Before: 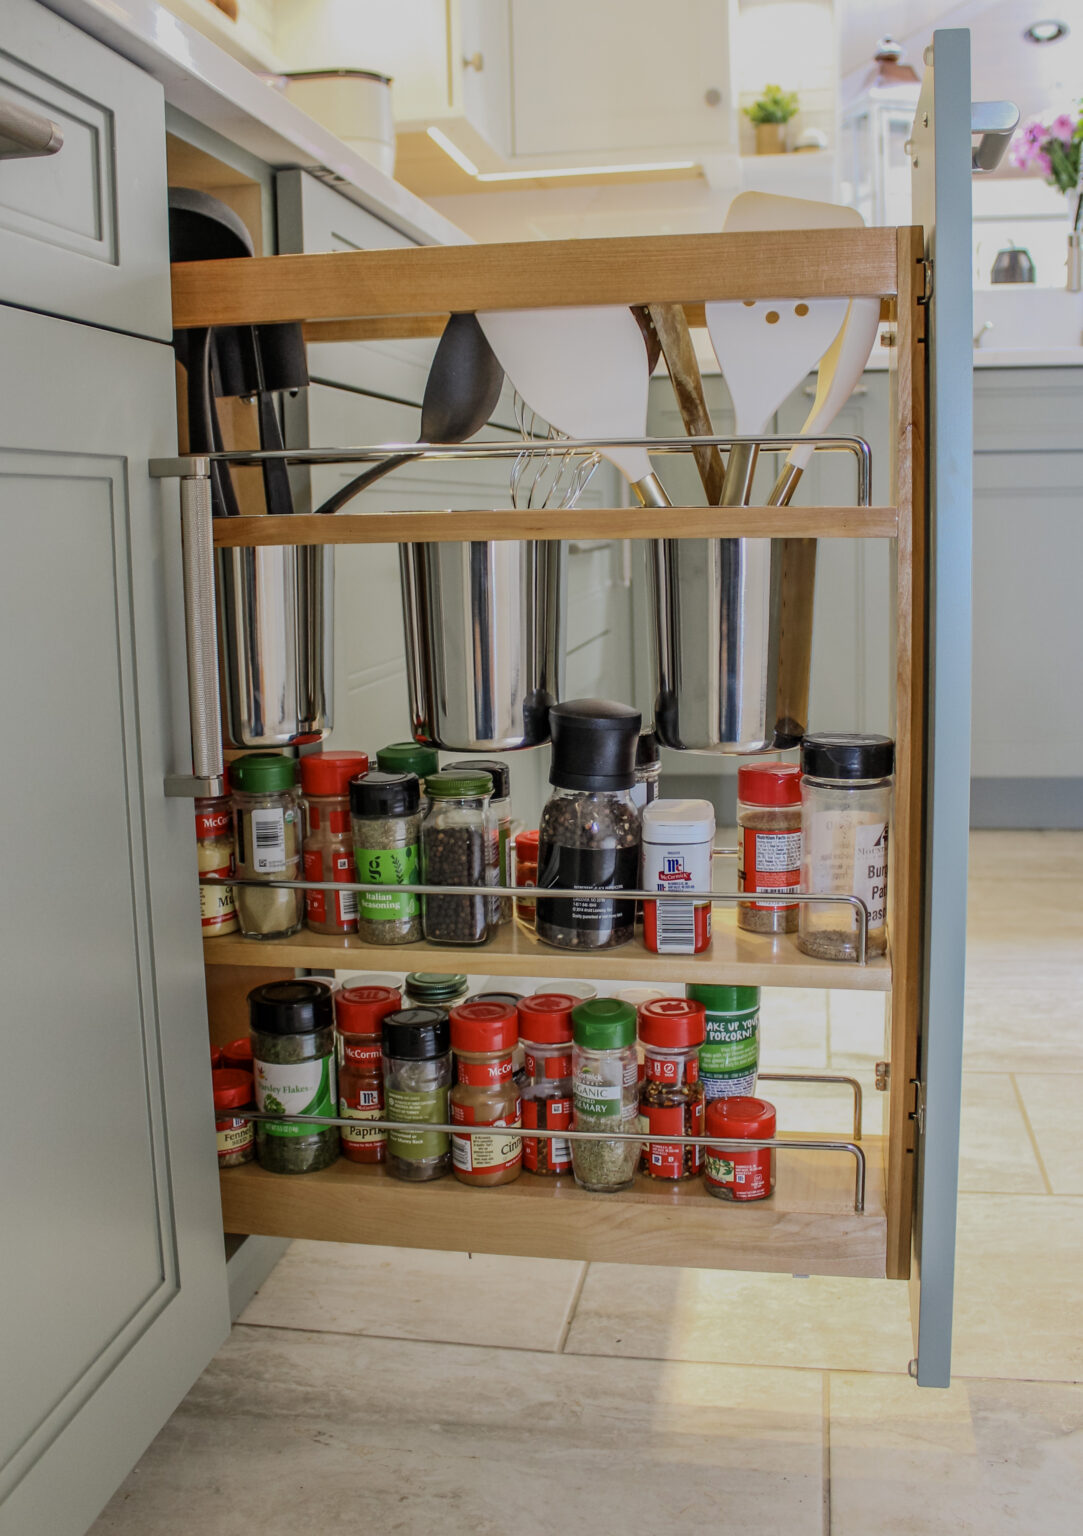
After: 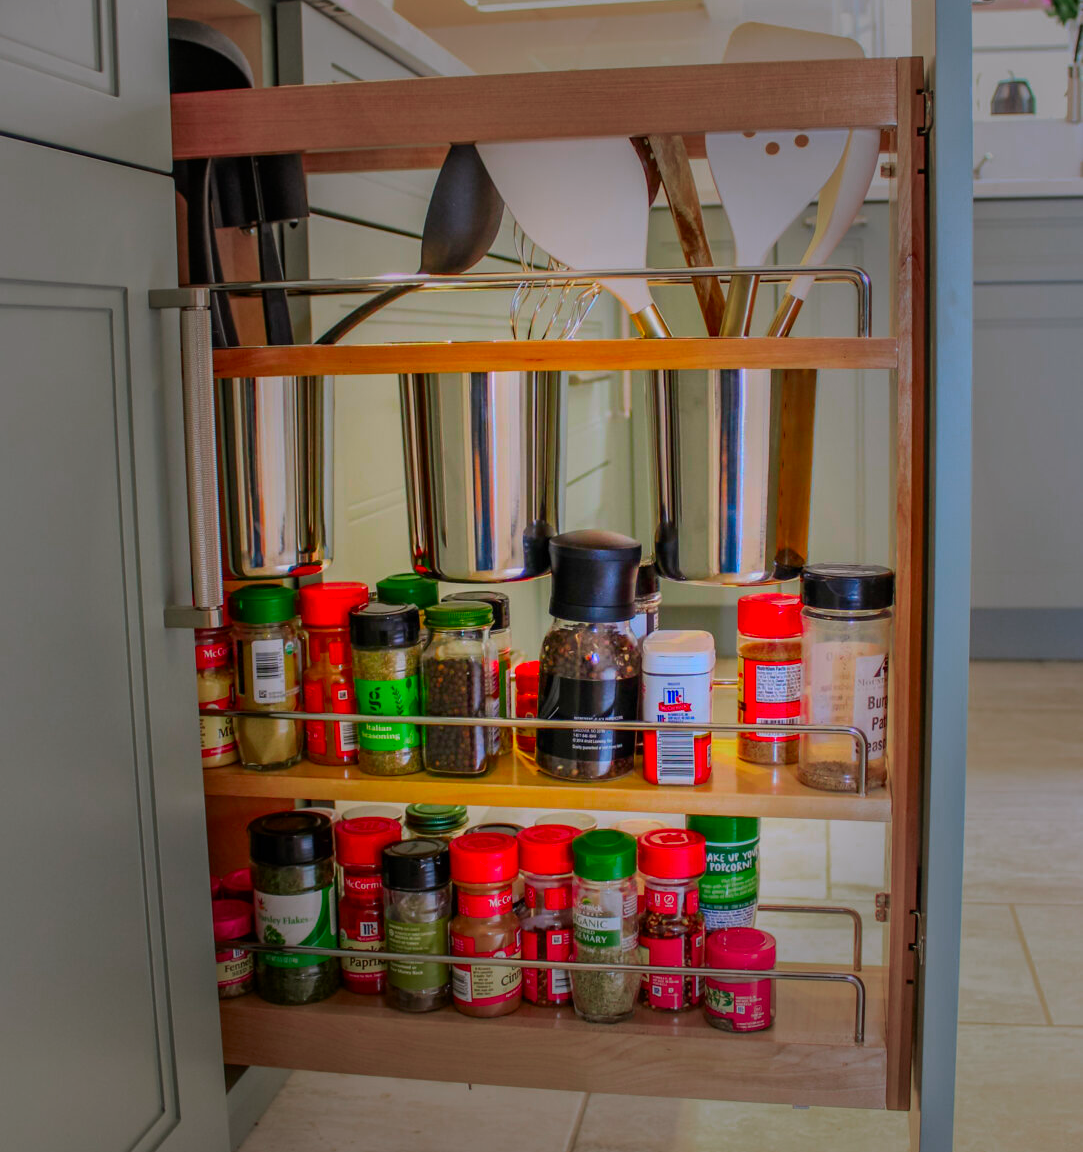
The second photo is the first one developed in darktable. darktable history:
color correction: highlights a* 1.68, highlights b* -1.72, saturation 2.48
vignetting: fall-off start 39.27%, fall-off radius 40.09%
crop: top 11.047%, bottom 13.929%
